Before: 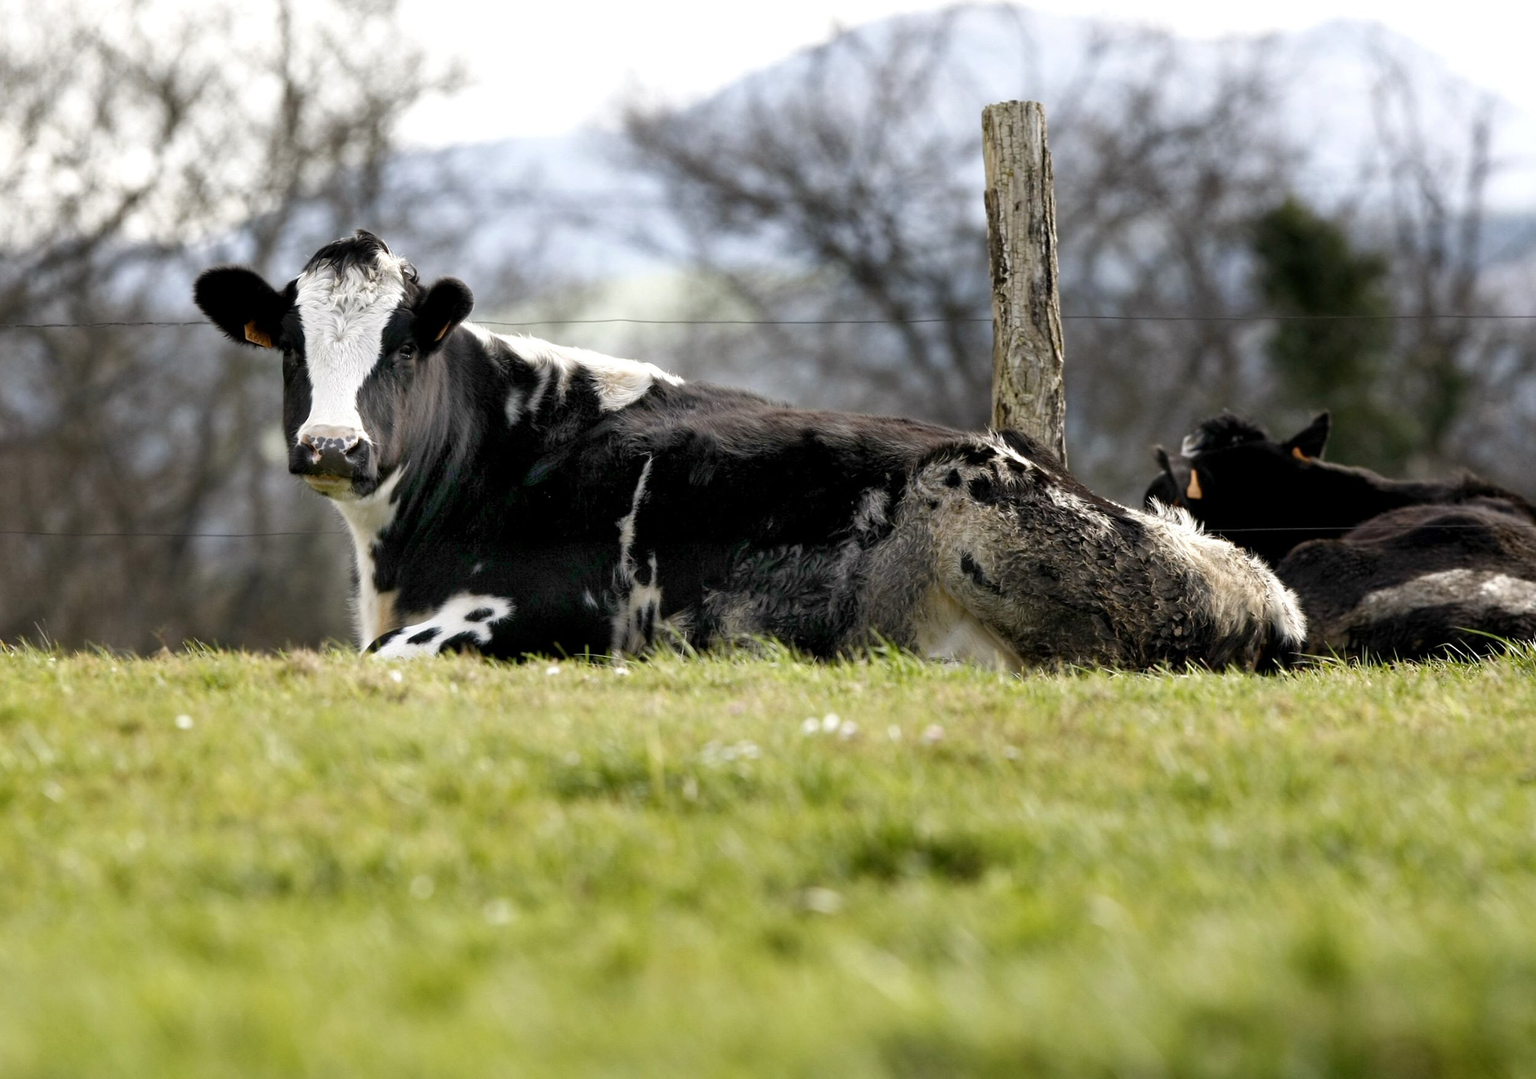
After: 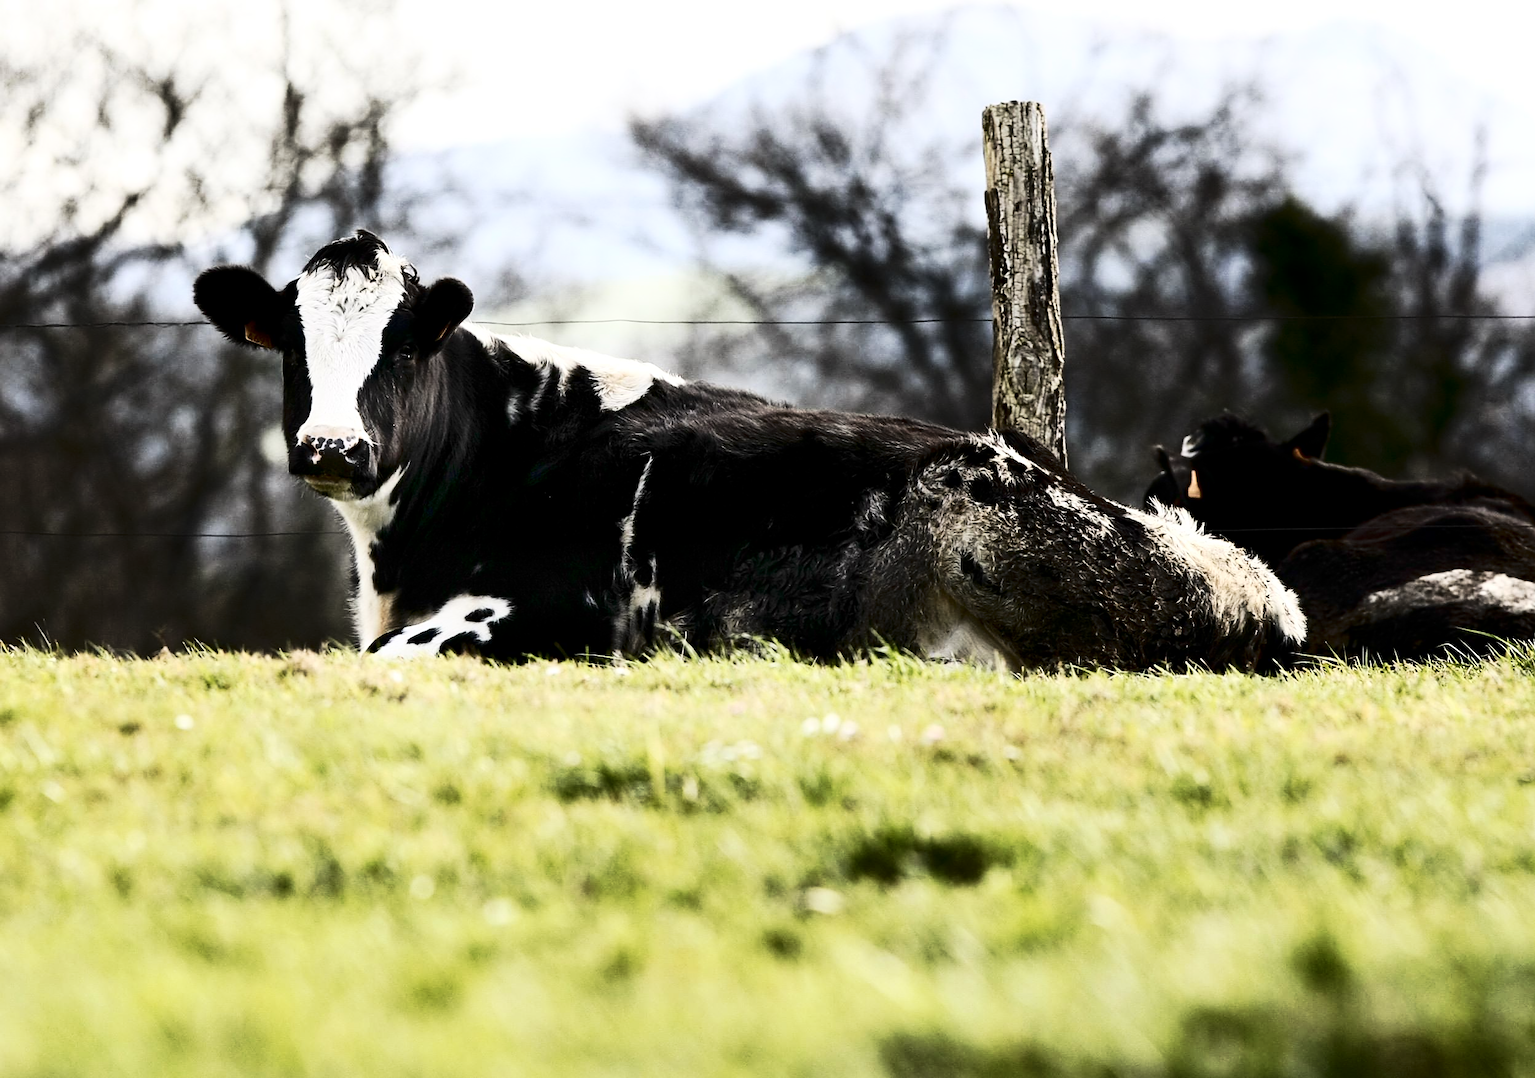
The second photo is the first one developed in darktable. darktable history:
sharpen: on, module defaults
contrast brightness saturation: contrast 0.5, saturation -0.1
tone curve: curves: ch0 [(0, 0) (0.003, 0.002) (0.011, 0.009) (0.025, 0.022) (0.044, 0.041) (0.069, 0.059) (0.1, 0.082) (0.136, 0.106) (0.177, 0.138) (0.224, 0.179) (0.277, 0.226) (0.335, 0.28) (0.399, 0.342) (0.468, 0.413) (0.543, 0.493) (0.623, 0.591) (0.709, 0.699) (0.801, 0.804) (0.898, 0.899) (1, 1)], preserve colors none
